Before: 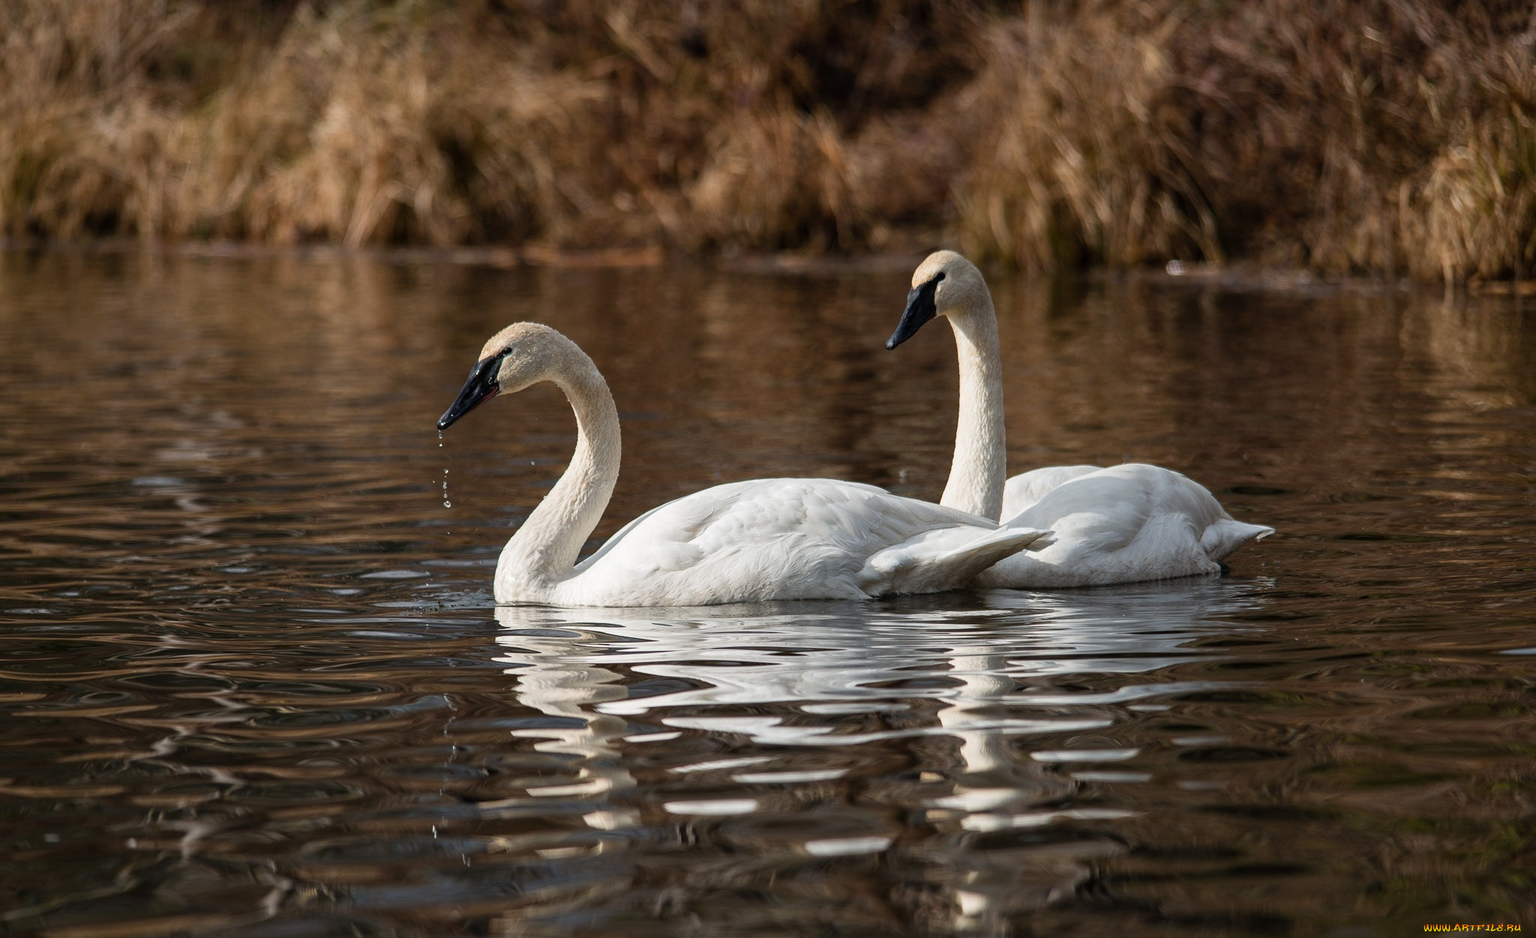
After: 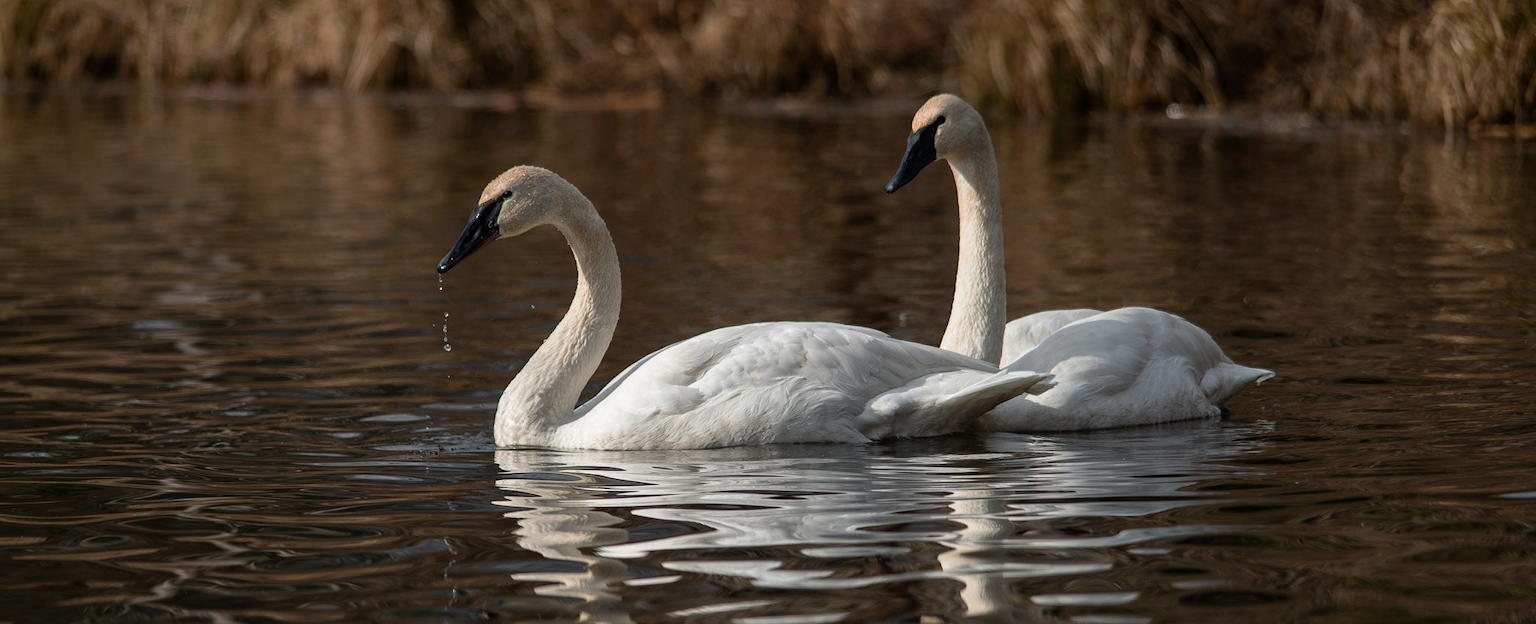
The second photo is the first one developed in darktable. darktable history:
crop: top 16.727%, bottom 16.727%
base curve: curves: ch0 [(0, 0) (0.595, 0.418) (1, 1)], preserve colors none
